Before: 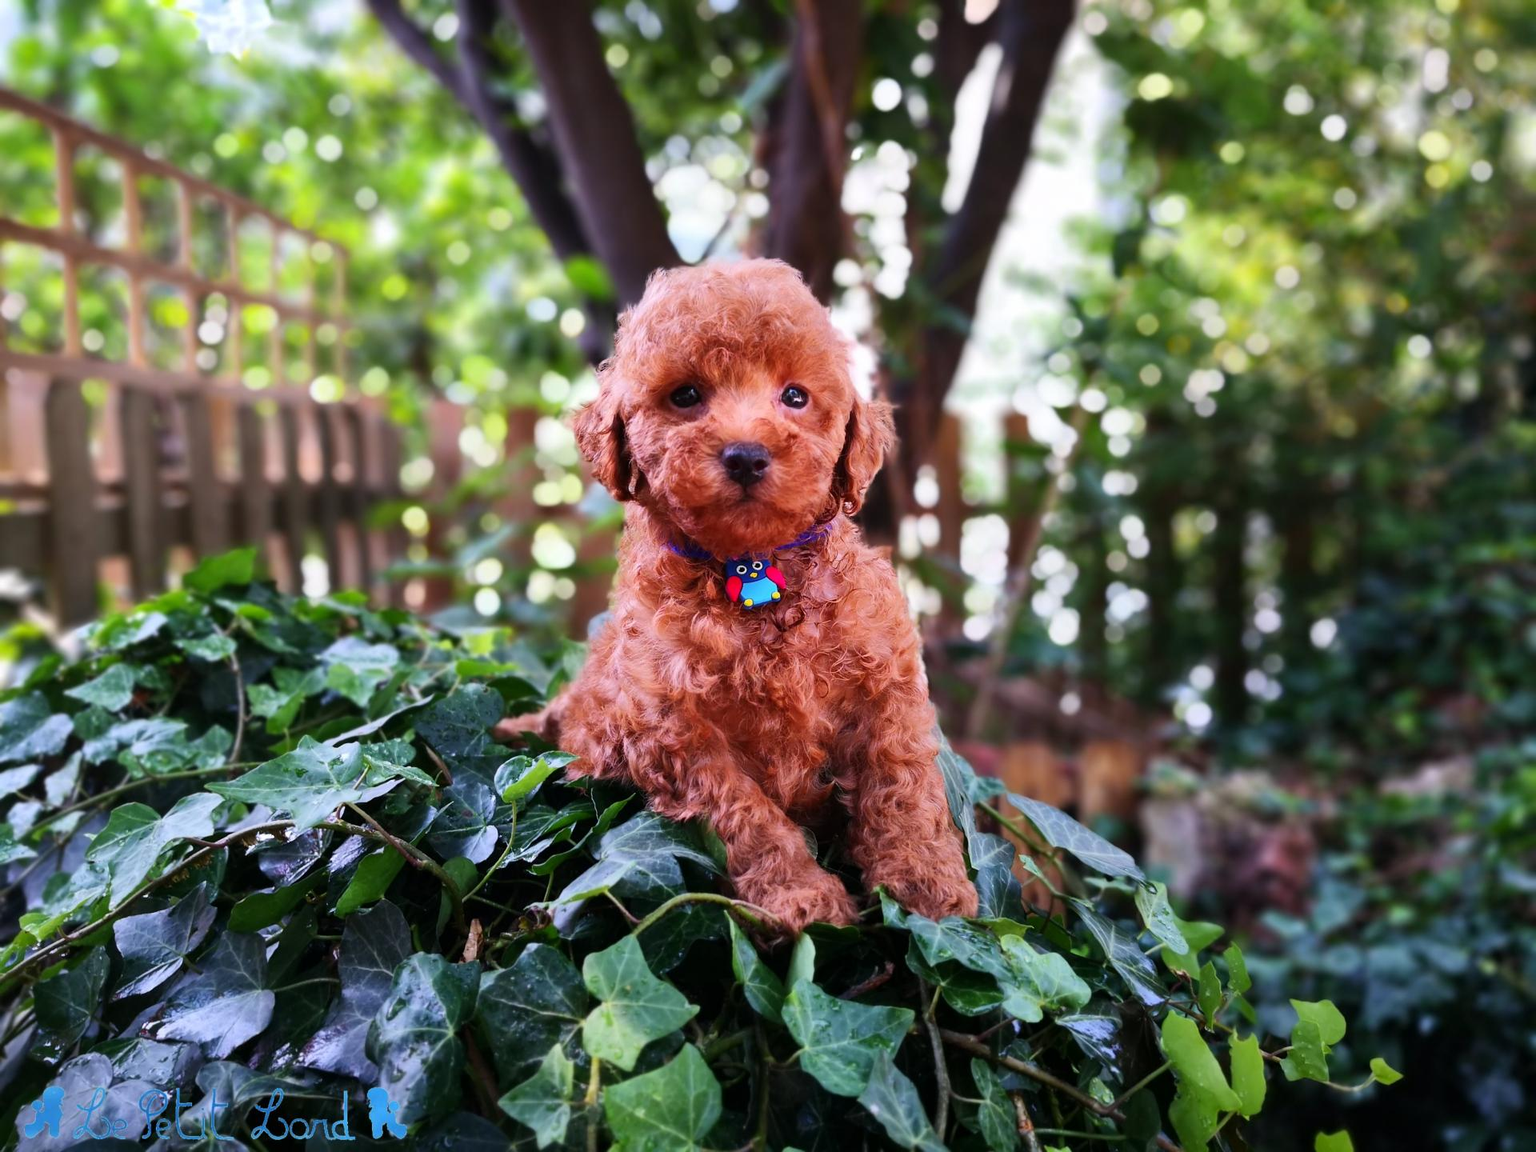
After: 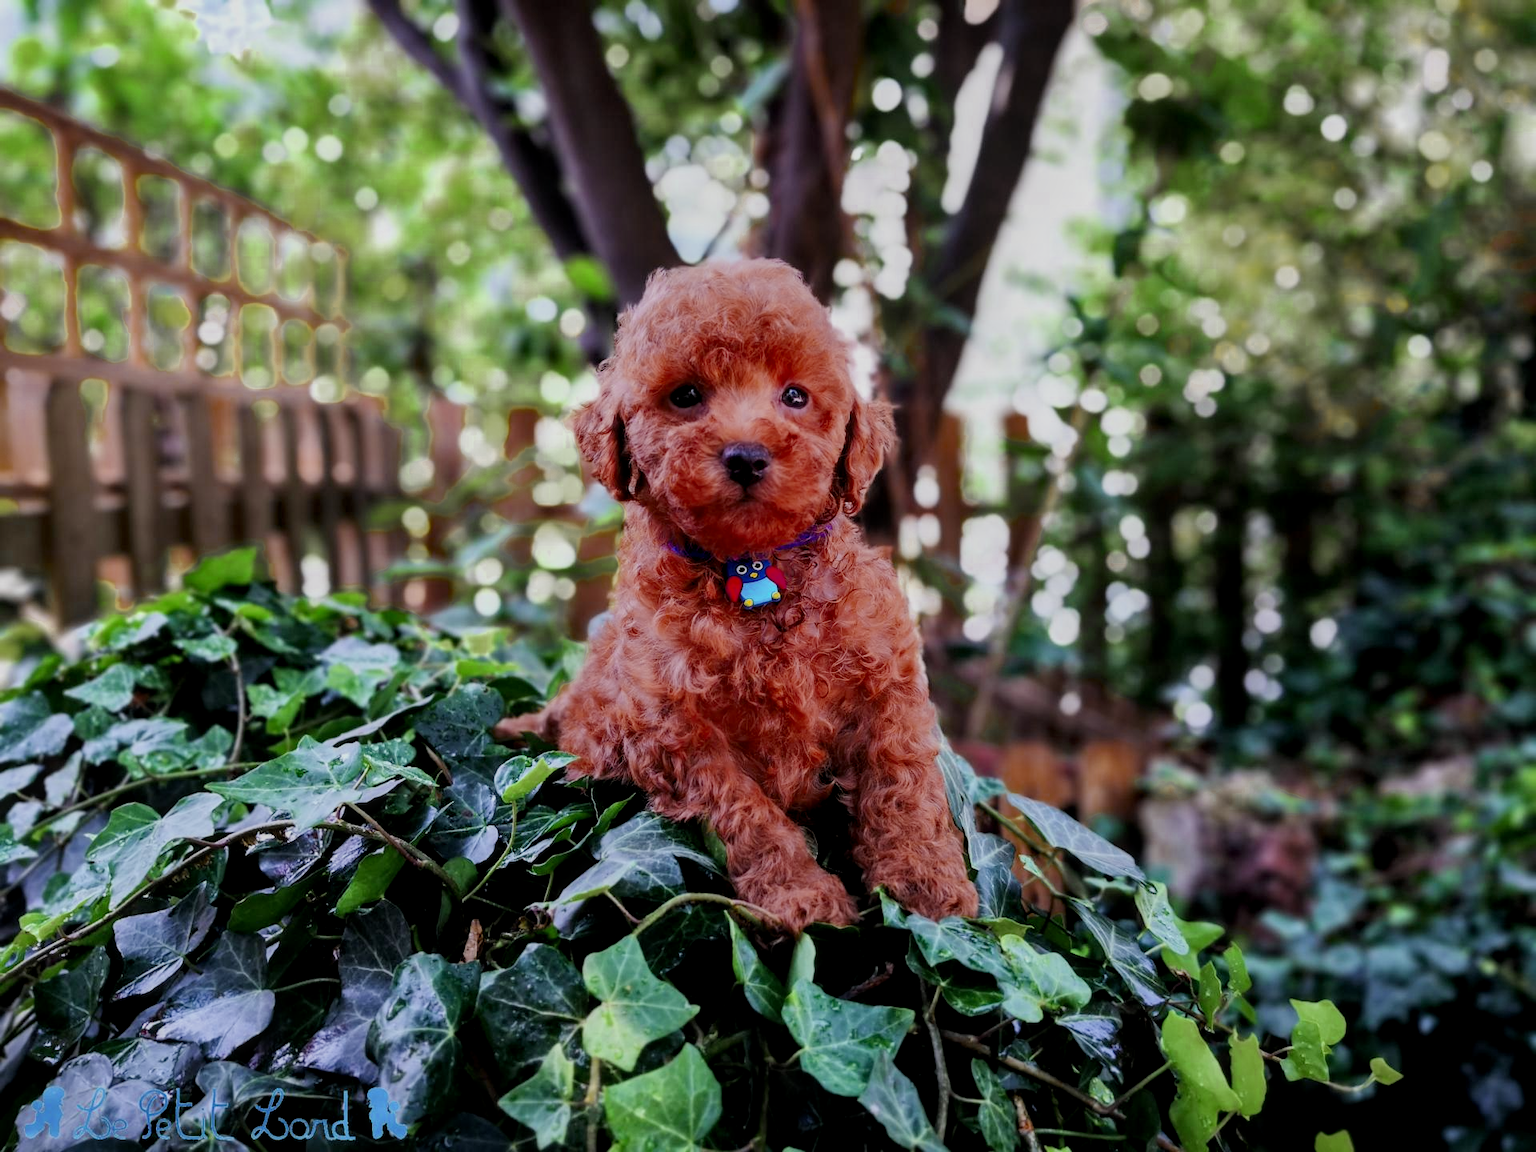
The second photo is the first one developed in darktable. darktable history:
color zones: curves: ch0 [(0.11, 0.396) (0.195, 0.36) (0.25, 0.5) (0.303, 0.412) (0.357, 0.544) (0.75, 0.5) (0.967, 0.328)]; ch1 [(0, 0.468) (0.112, 0.512) (0.202, 0.6) (0.25, 0.5) (0.307, 0.352) (0.357, 0.544) (0.75, 0.5) (0.963, 0.524)], mix 39.2%
exposure: black level correction 0.001, compensate highlight preservation false
local contrast: on, module defaults
filmic rgb: black relative exposure -8.03 EV, white relative exposure 4.05 EV, hardness 4.18
